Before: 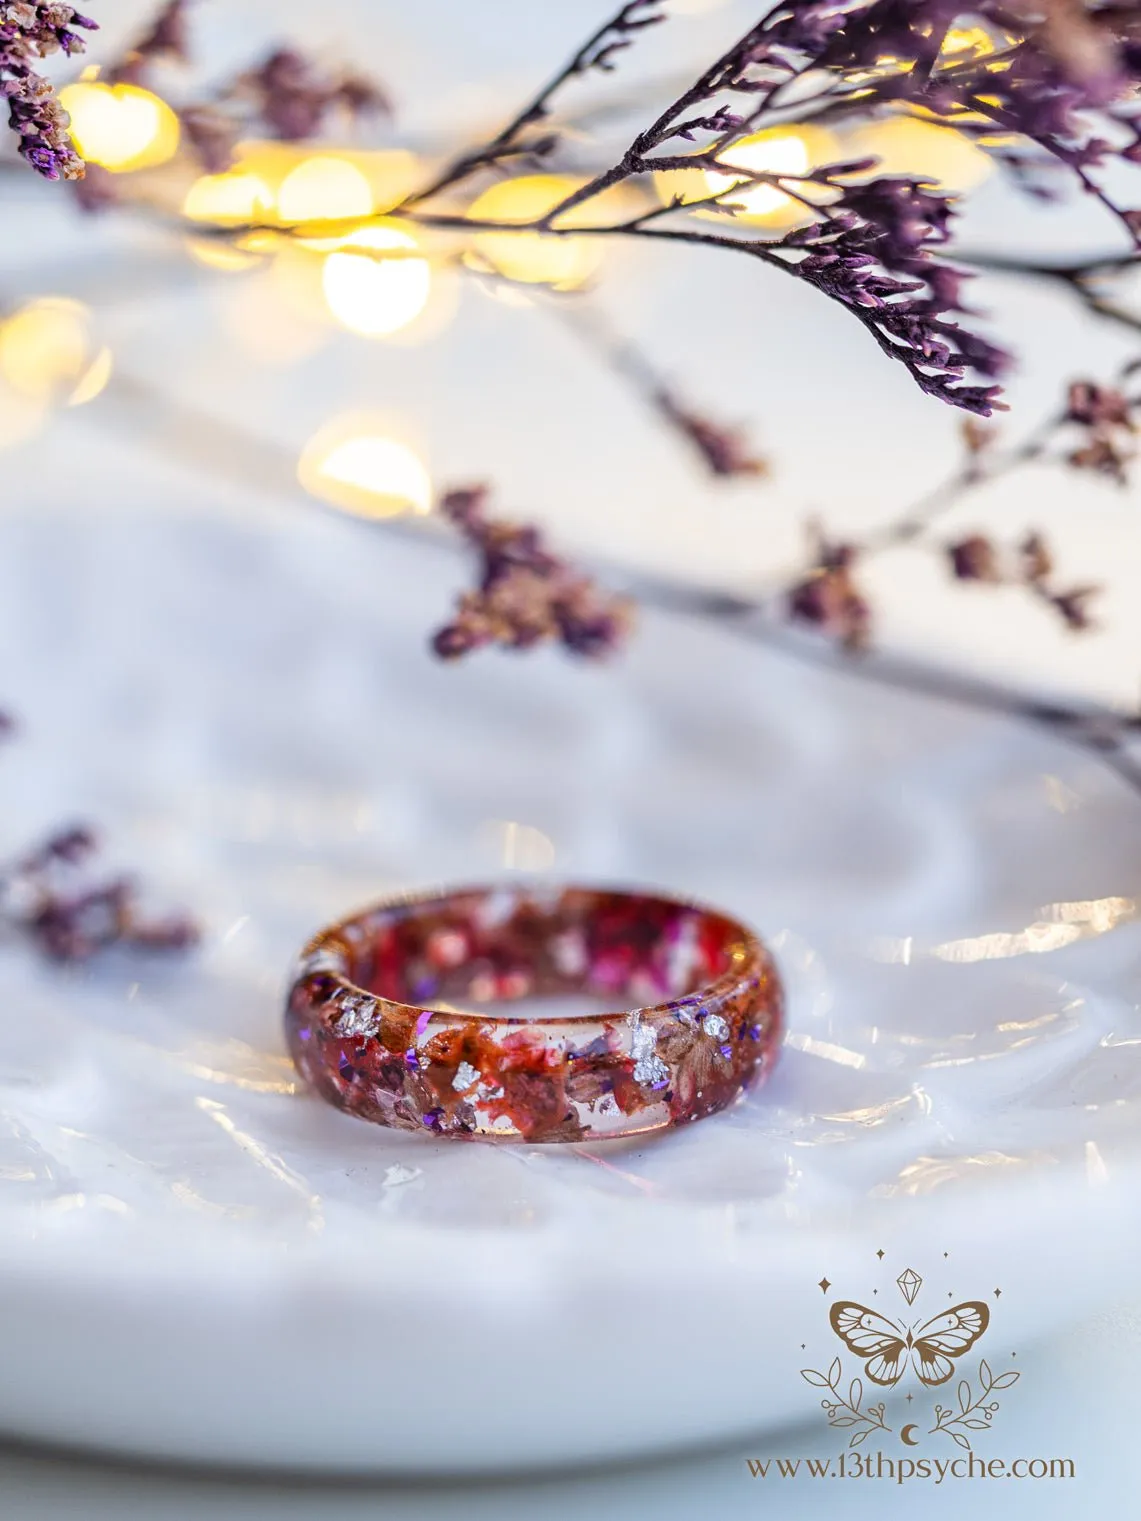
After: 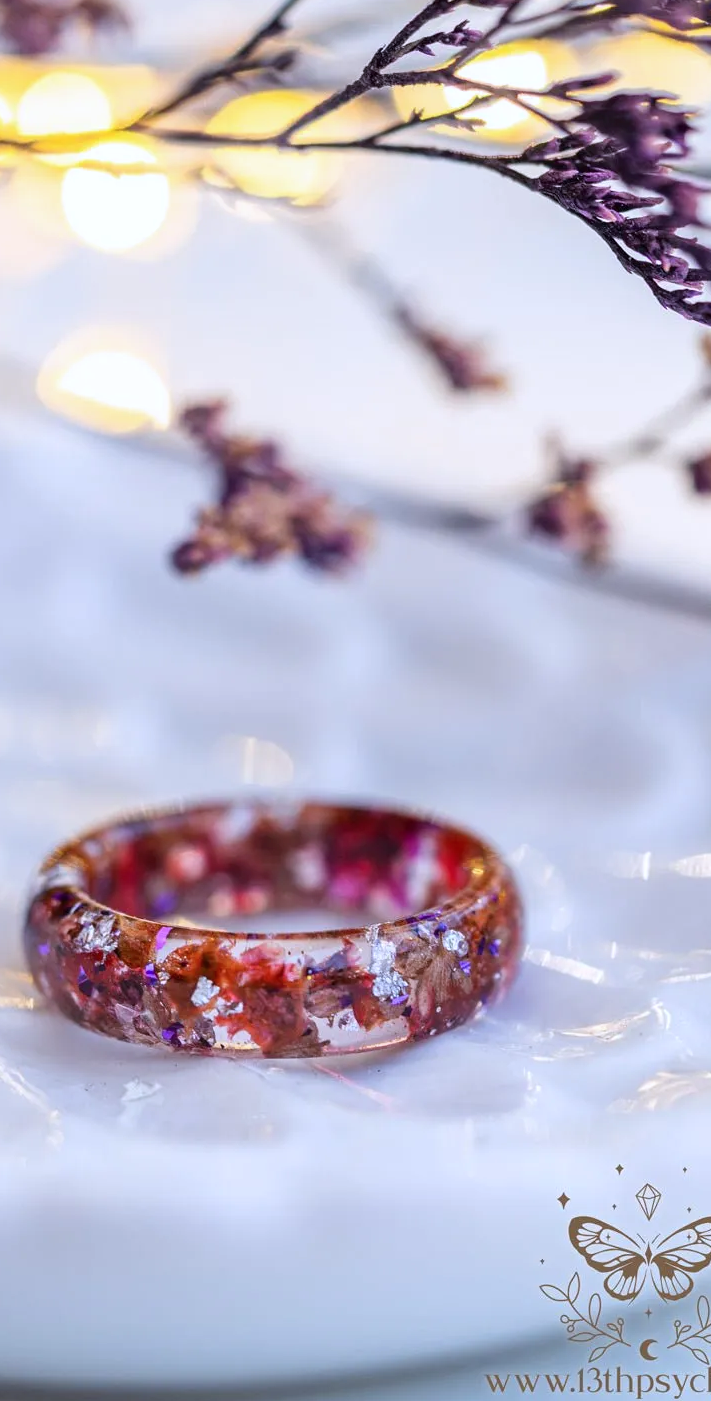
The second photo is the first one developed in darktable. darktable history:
color calibration: illuminant as shot in camera, x 0.358, y 0.373, temperature 4628.91 K
crop and rotate: left 22.918%, top 5.629%, right 14.711%, bottom 2.247%
